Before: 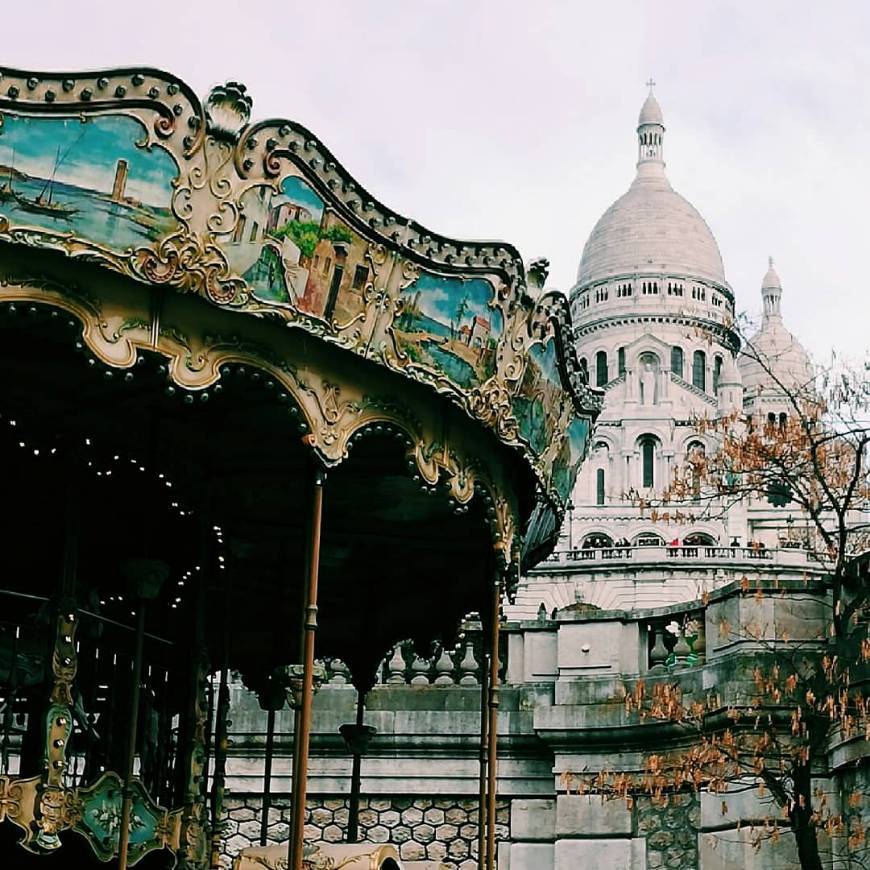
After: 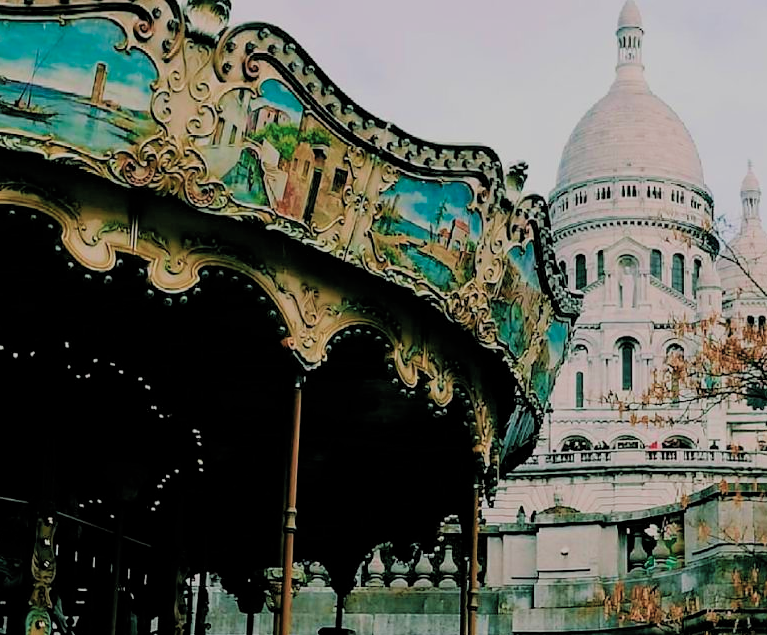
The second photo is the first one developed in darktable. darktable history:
velvia: strength 44.74%
crop and rotate: left 2.417%, top 11.219%, right 9.365%, bottom 15.683%
filmic rgb: black relative exposure -6.52 EV, white relative exposure 4.71 EV, threshold 2.94 EV, hardness 3.14, contrast 0.804, color science v4 (2020), enable highlight reconstruction true
